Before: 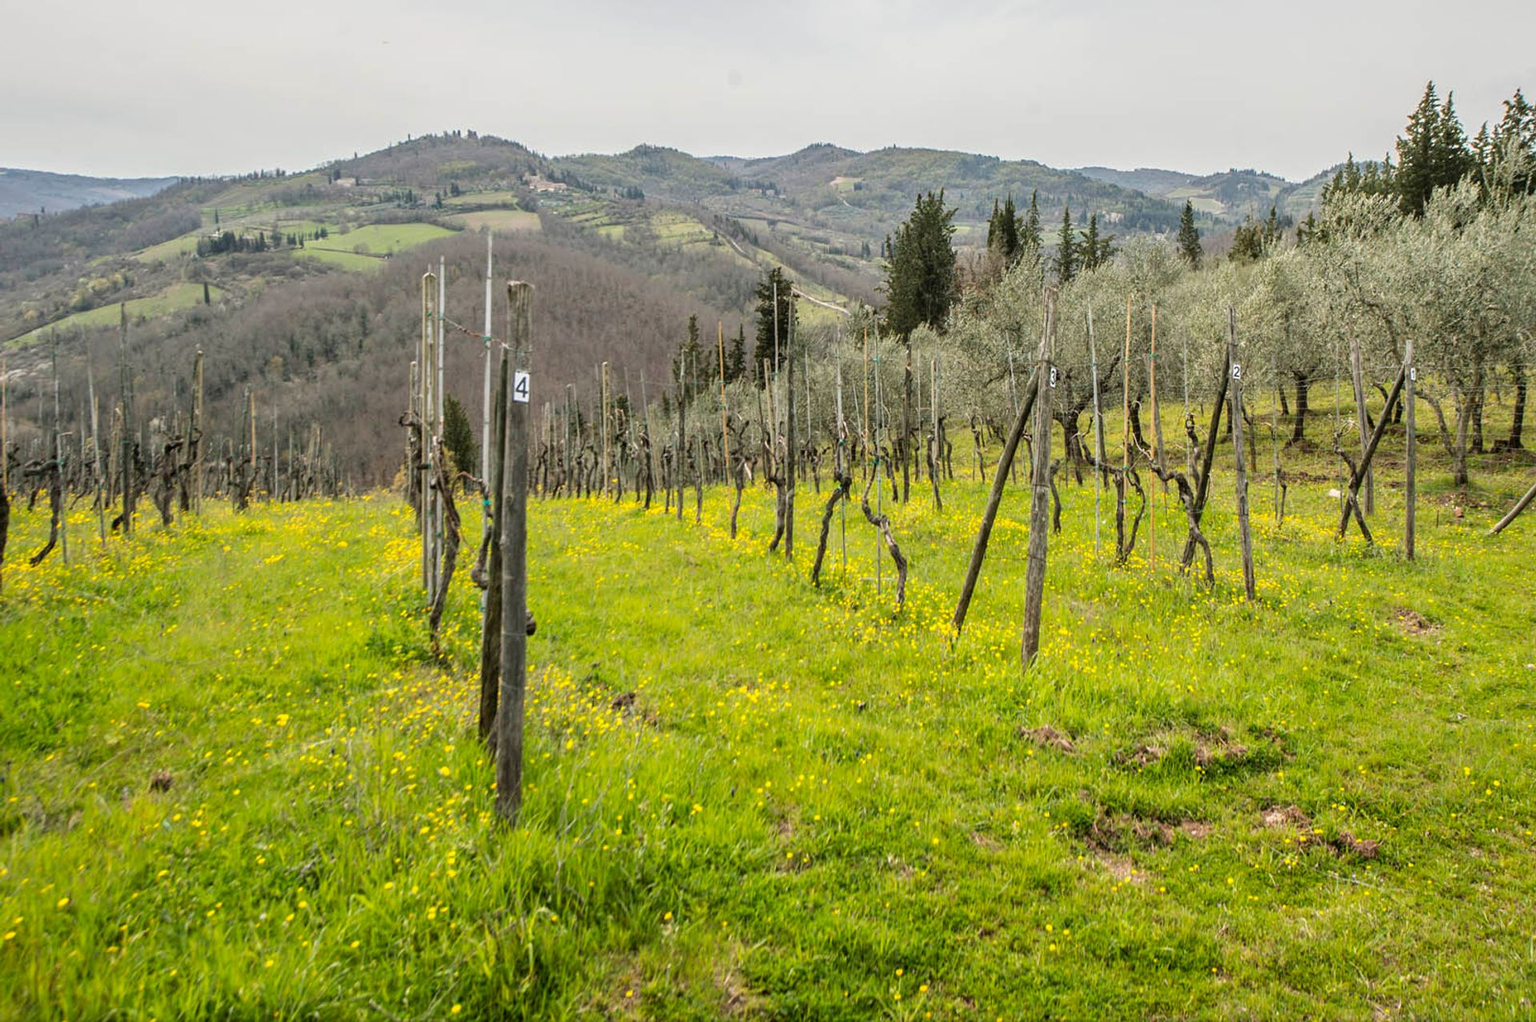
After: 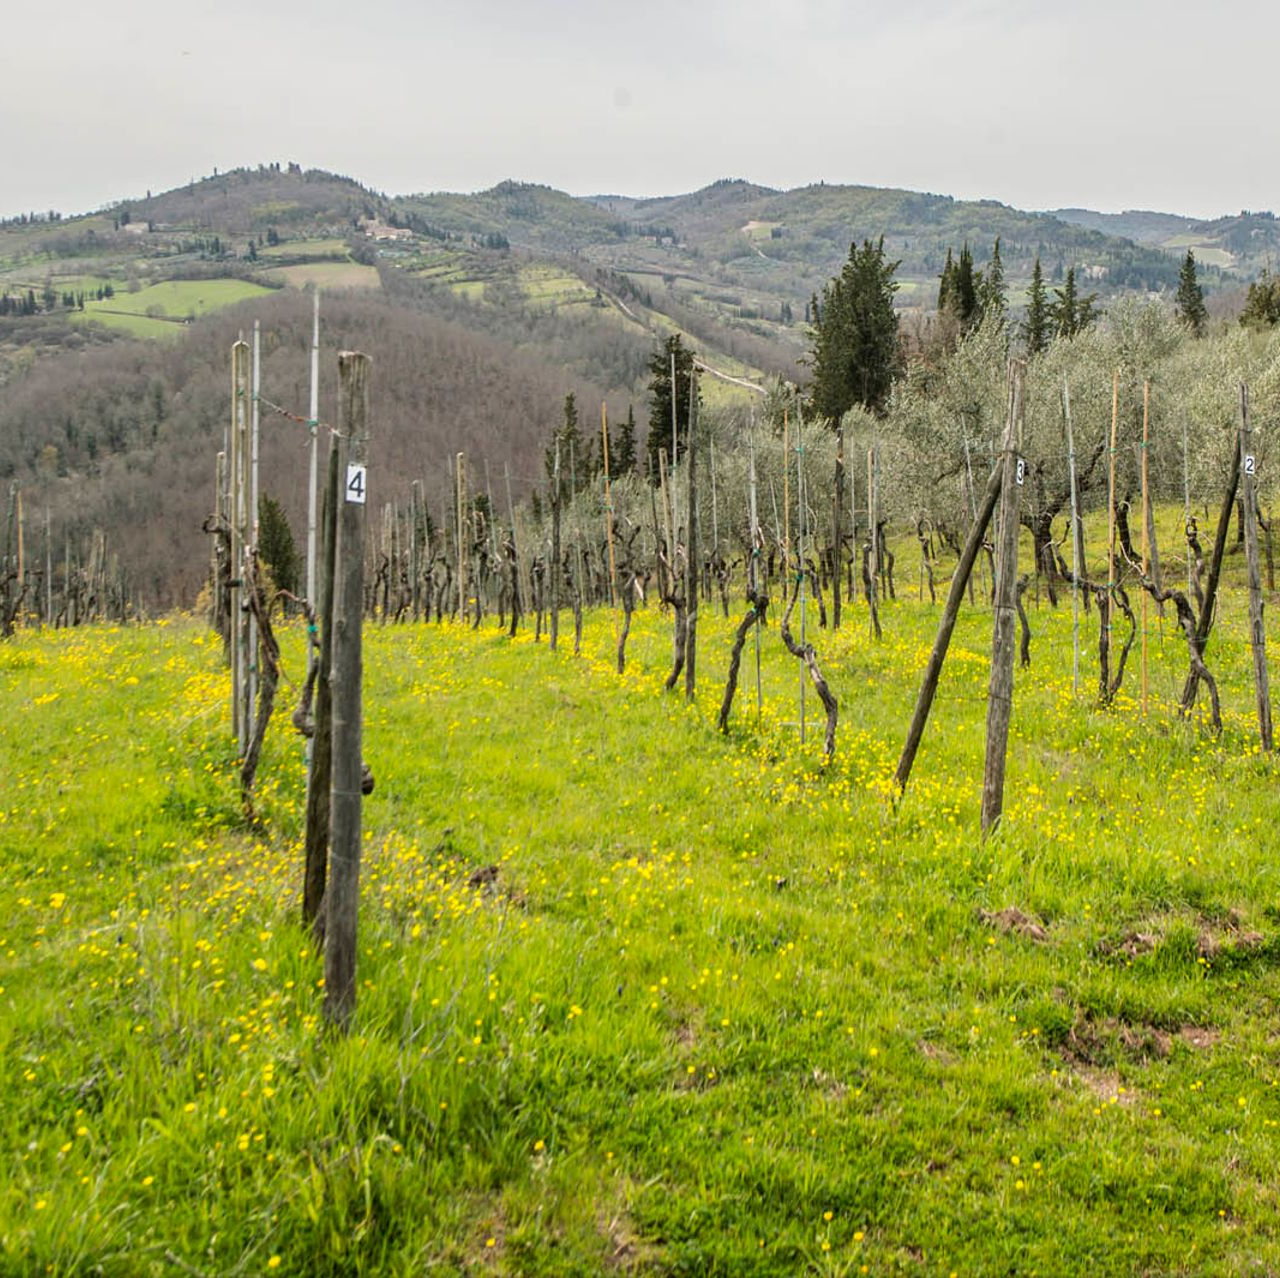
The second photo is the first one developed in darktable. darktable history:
white balance: emerald 1
tone equalizer: on, module defaults
crop and rotate: left 15.446%, right 17.836%
